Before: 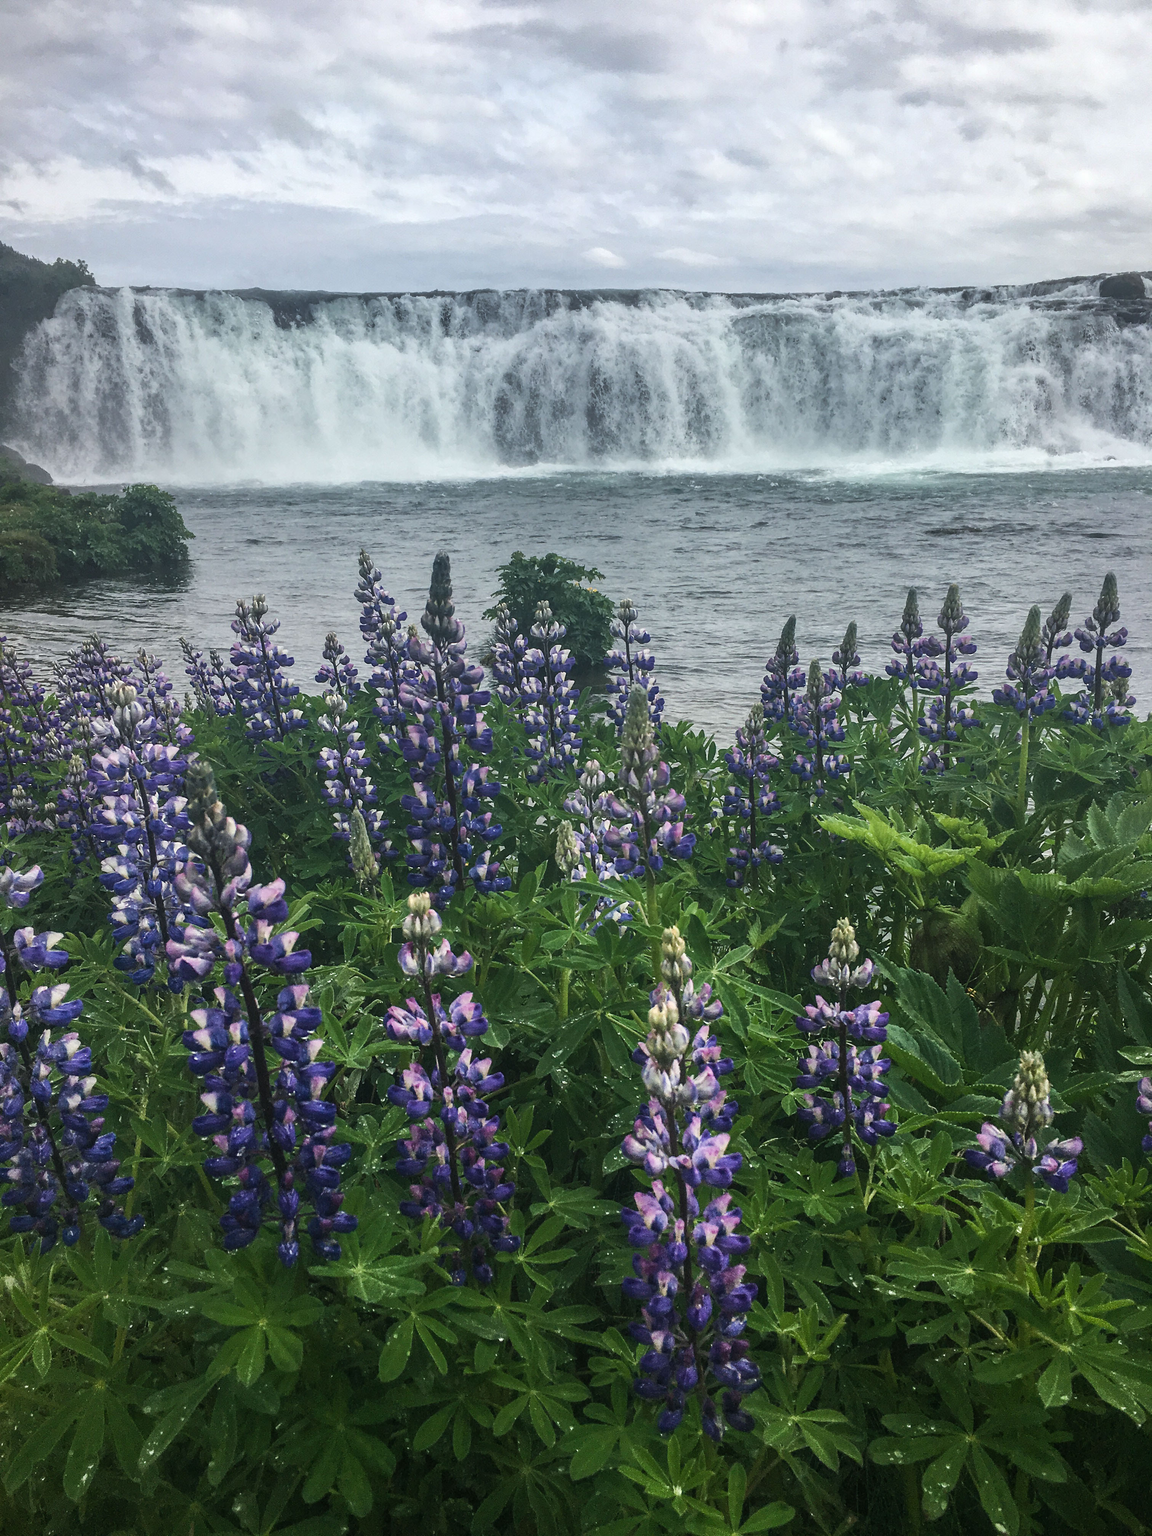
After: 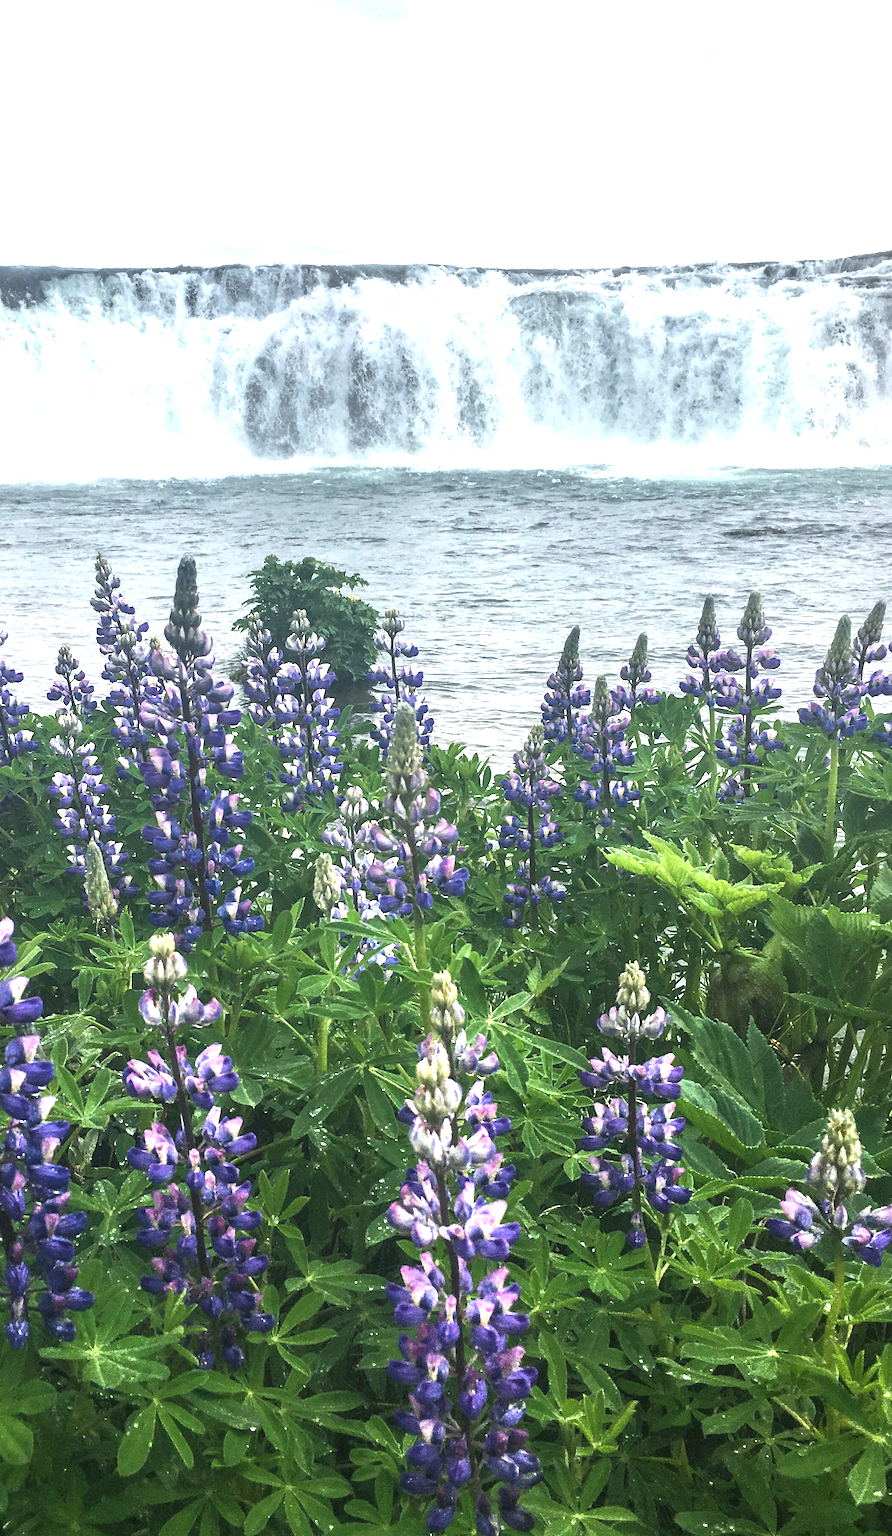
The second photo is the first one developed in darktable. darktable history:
exposure: black level correction 0, exposure 1.194 EV, compensate exposure bias true, compensate highlight preservation false
crop and rotate: left 23.757%, top 3.33%, right 6.347%, bottom 6.491%
